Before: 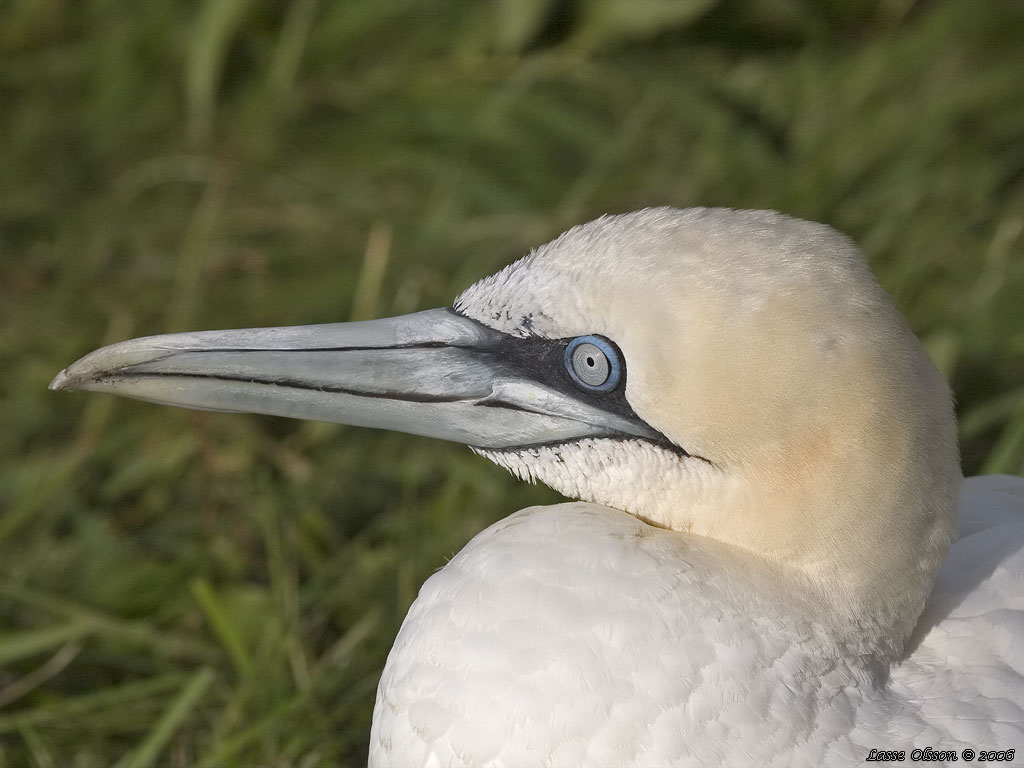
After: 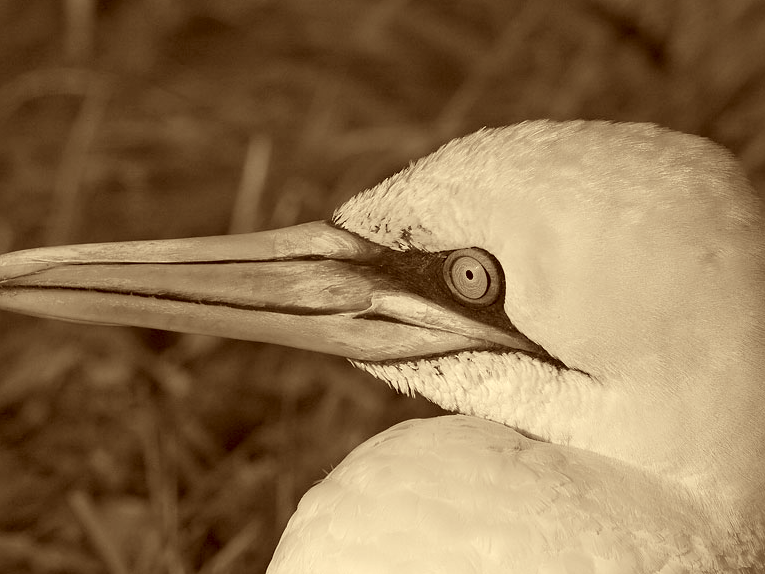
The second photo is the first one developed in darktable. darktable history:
contrast brightness saturation: contrast 0.09, saturation 0.28
exposure: black level correction 0.011, compensate highlight preservation false
color calibration: output gray [0.714, 0.278, 0, 0], illuminant same as pipeline (D50), adaptation none (bypass)
crop and rotate: left 11.831%, top 11.346%, right 13.429%, bottom 13.899%
color correction: highlights a* 1.12, highlights b* 24.26, shadows a* 15.58, shadows b* 24.26
